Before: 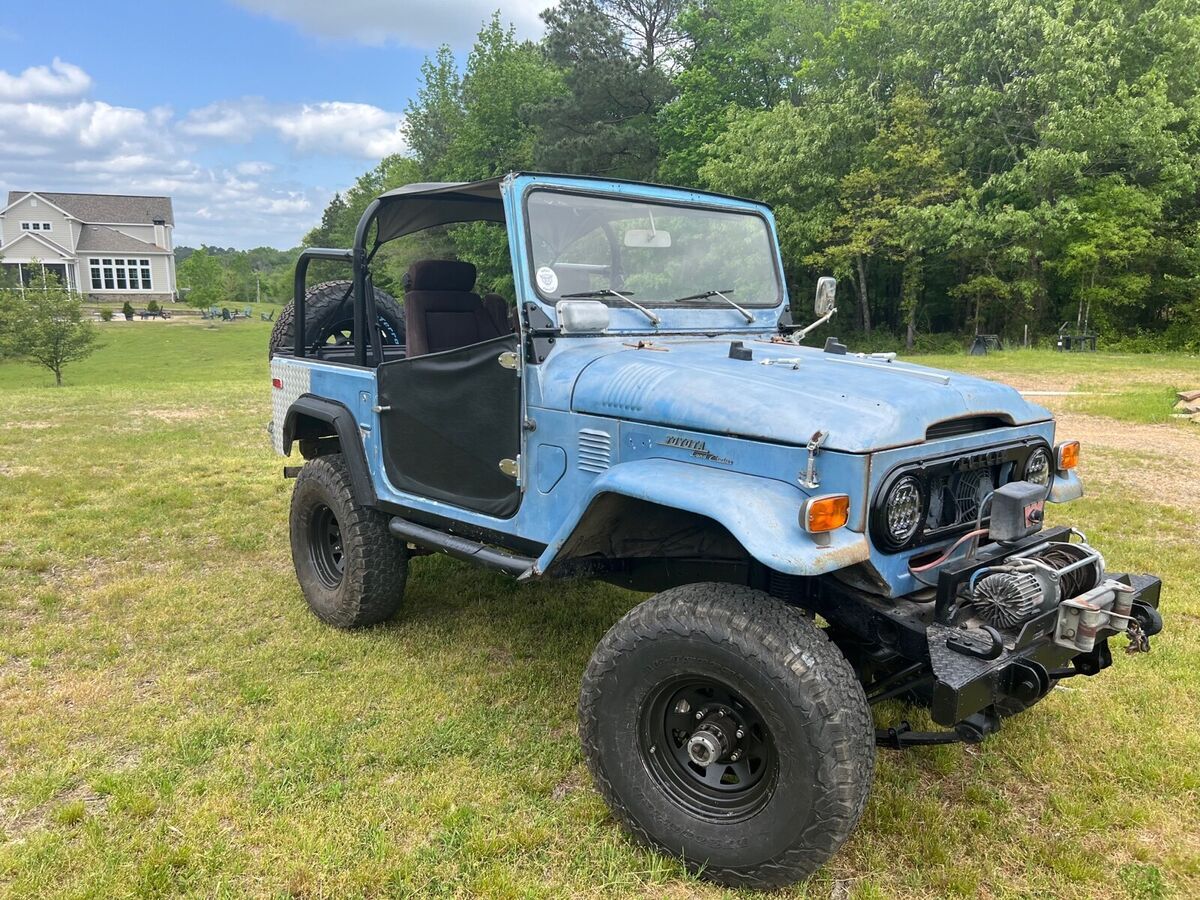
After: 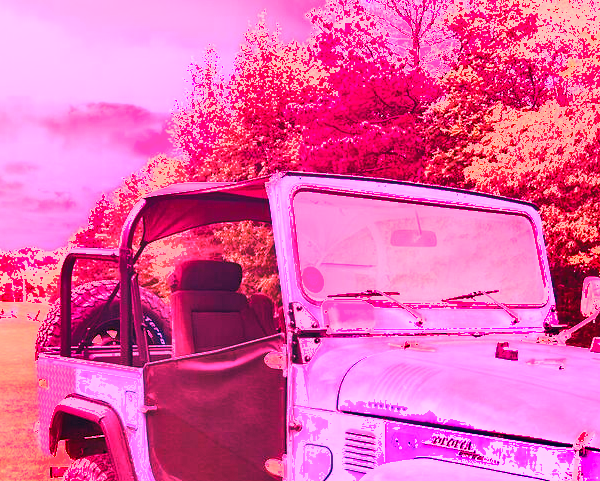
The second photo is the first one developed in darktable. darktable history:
shadows and highlights: low approximation 0.01, soften with gaussian
crop: left 19.556%, right 30.401%, bottom 46.458%
white balance: red 4.26, blue 1.802
